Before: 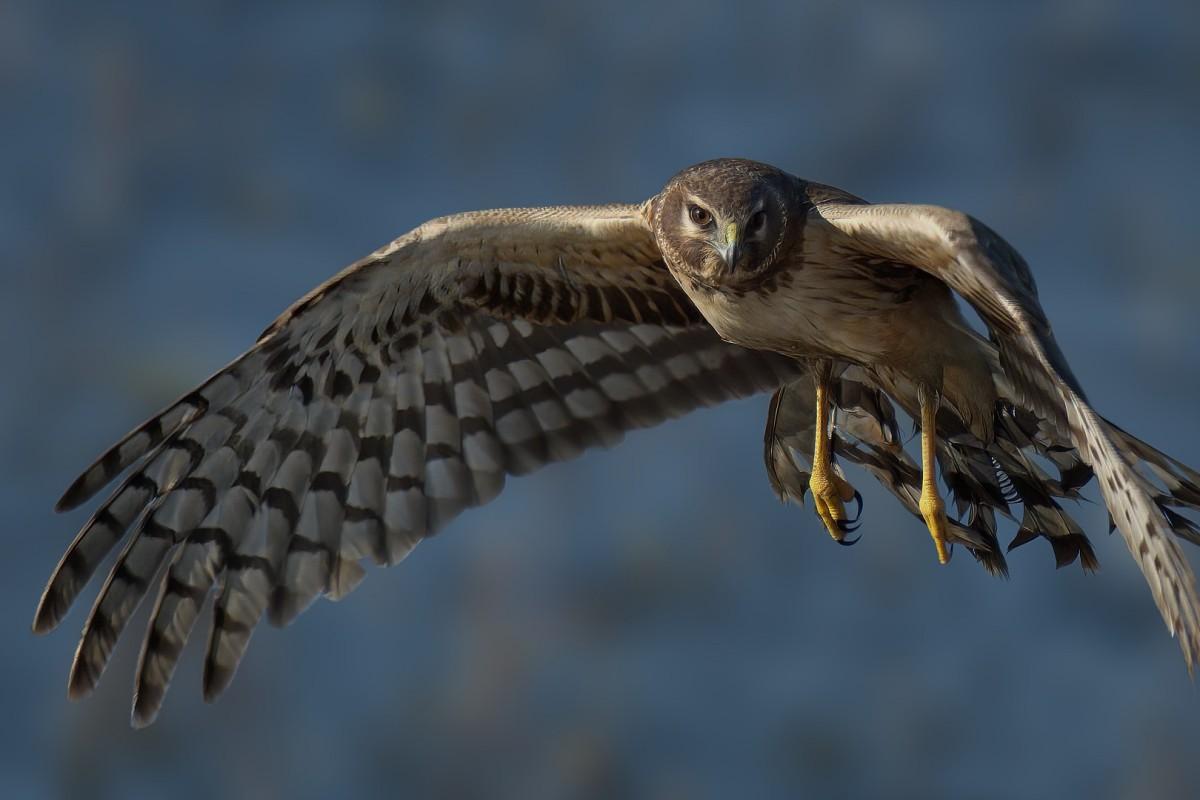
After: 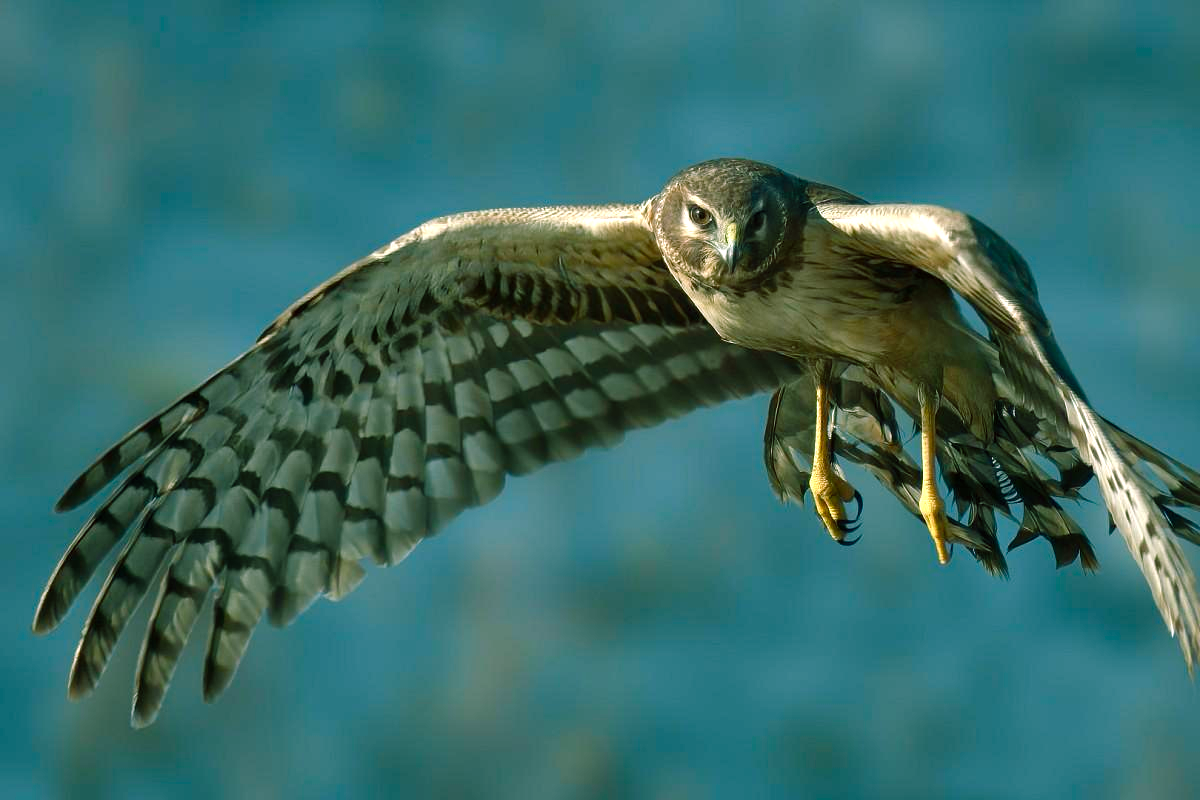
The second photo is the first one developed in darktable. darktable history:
levels: levels [0, 0.374, 0.749]
color balance rgb: shadows lift › chroma 11.951%, shadows lift › hue 133.98°, perceptual saturation grading › global saturation -0.092%, perceptual saturation grading › highlights -19.719%, perceptual saturation grading › shadows 20.065%
